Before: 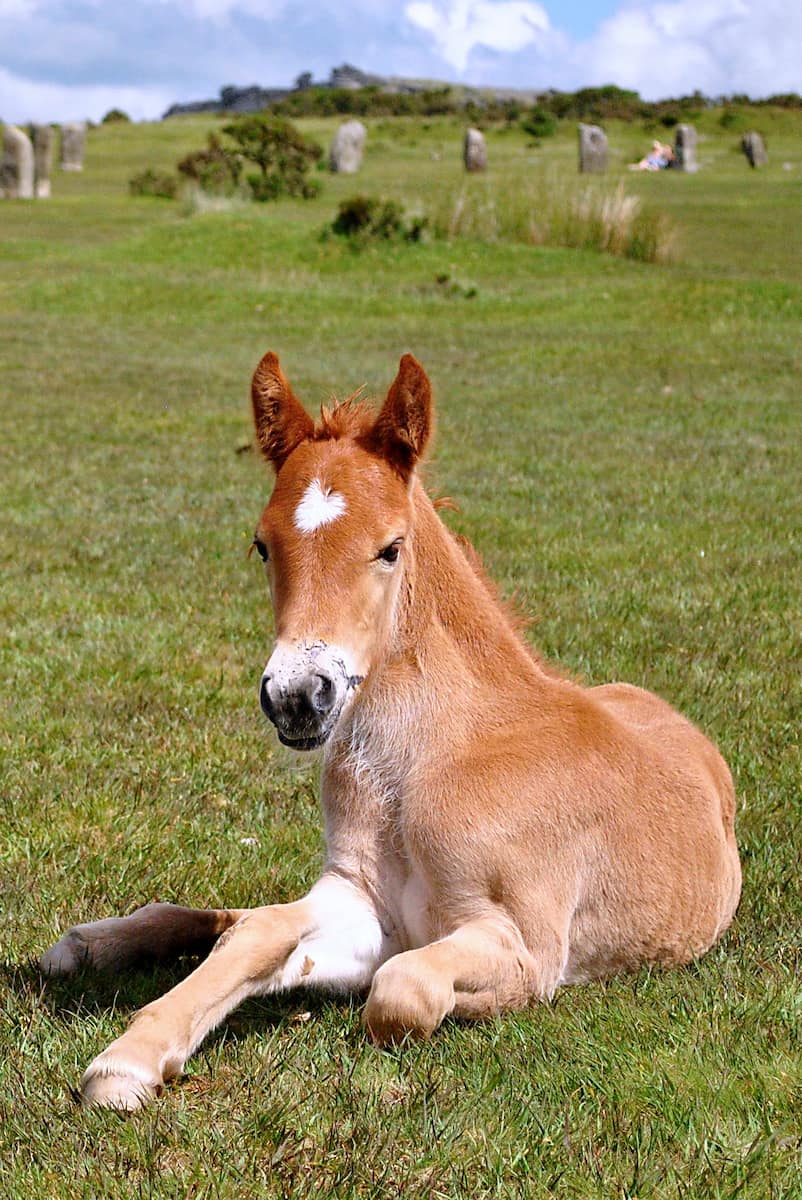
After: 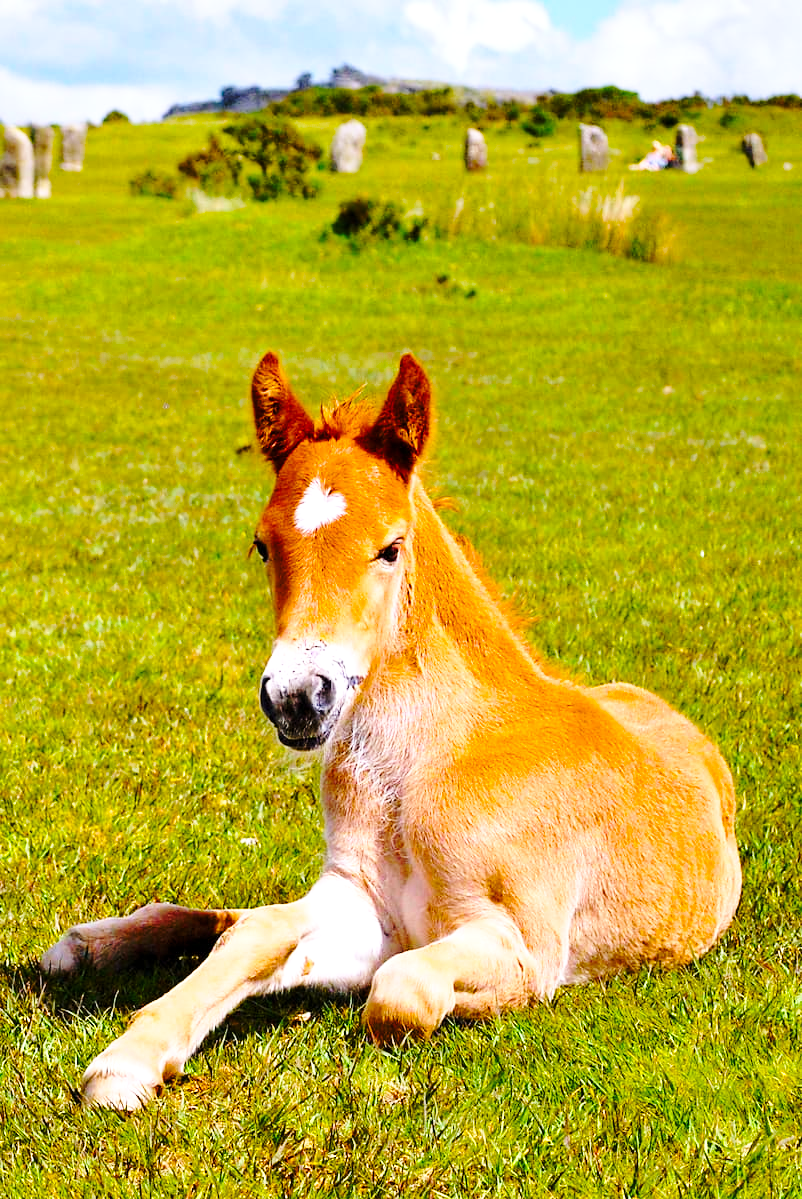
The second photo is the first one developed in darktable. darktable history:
base curve: curves: ch0 [(0, 0) (0.036, 0.037) (0.121, 0.228) (0.46, 0.76) (0.859, 0.983) (1, 1)], preserve colors none
color balance rgb: power › chroma 0.243%, power › hue 60.43°, linear chroma grading › global chroma 15.302%, perceptual saturation grading › global saturation 50.697%
exposure: exposure -0.04 EV, compensate highlight preservation false
crop: bottom 0.054%
contrast brightness saturation: saturation -0.054
levels: white 99.98%, levels [0, 0.492, 0.984]
